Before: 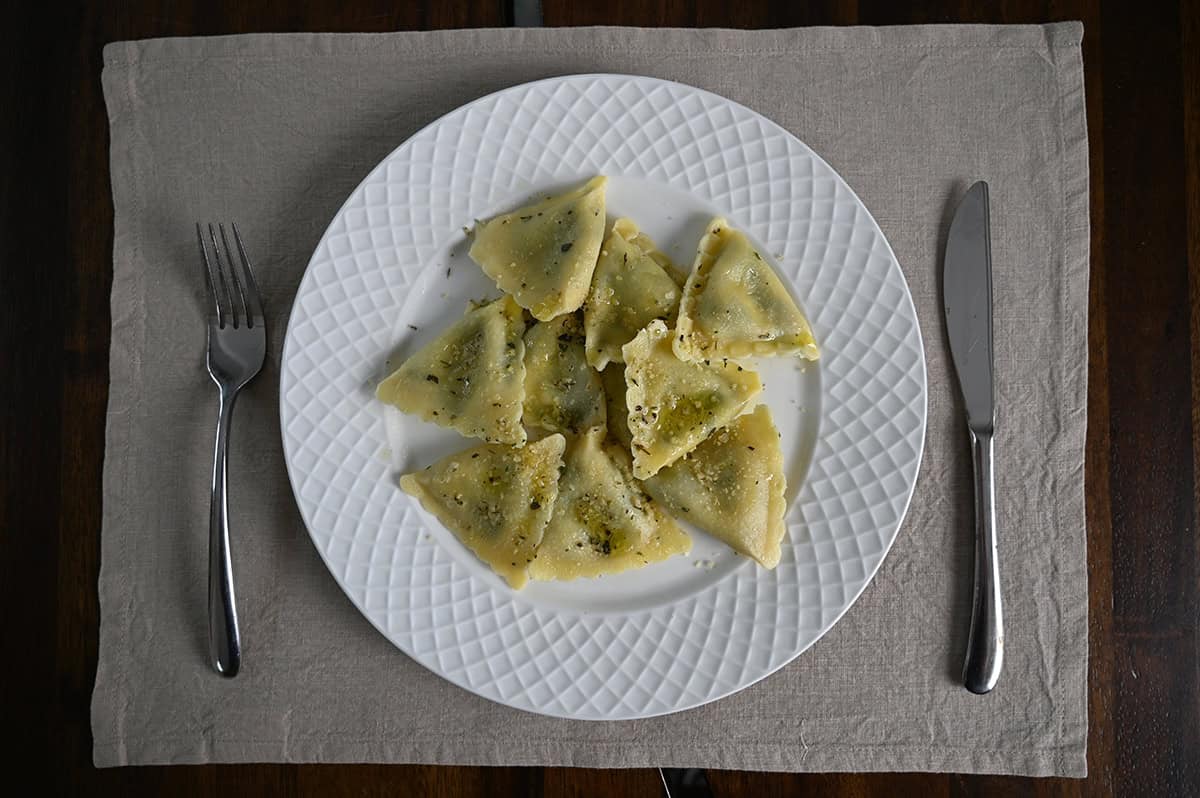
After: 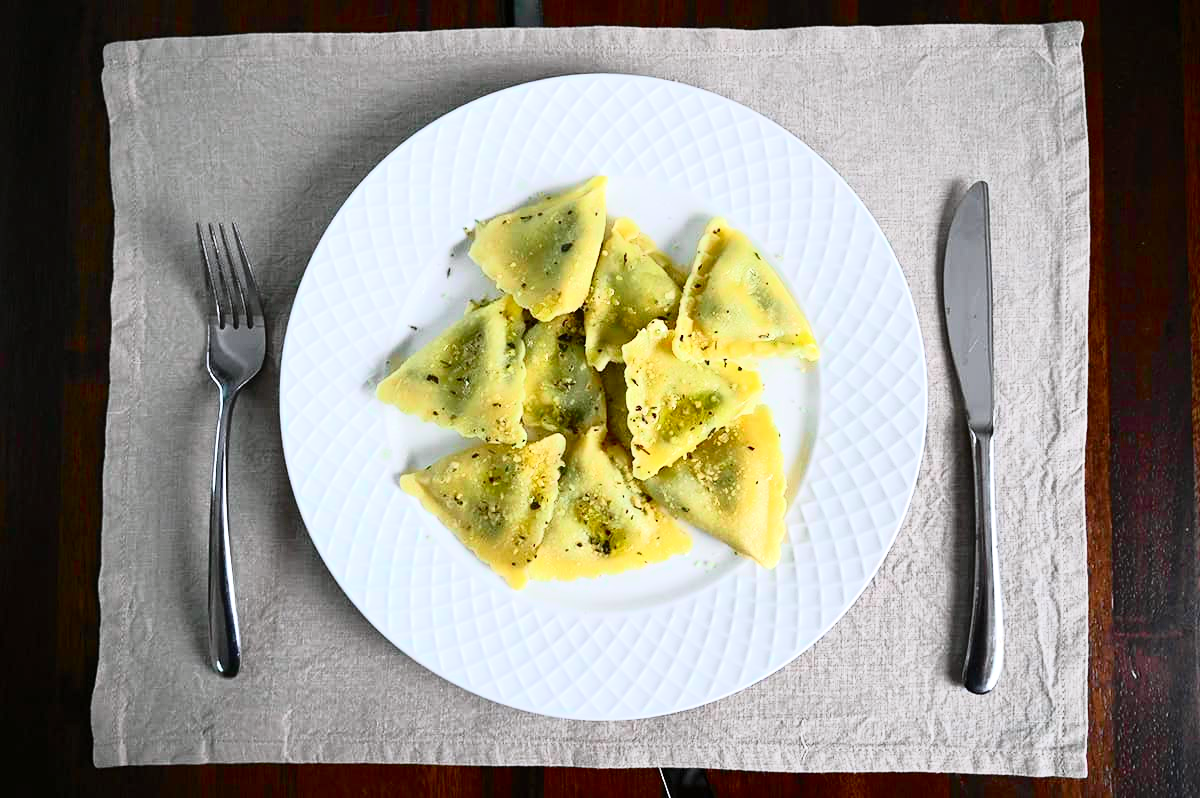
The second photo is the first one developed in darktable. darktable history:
exposure: black level correction 0.001, exposure 0.955 EV, compensate exposure bias true, compensate highlight preservation false
tone curve: curves: ch0 [(0, 0) (0.046, 0.031) (0.163, 0.114) (0.391, 0.432) (0.488, 0.561) (0.695, 0.839) (0.785, 0.904) (1, 0.965)]; ch1 [(0, 0) (0.248, 0.252) (0.427, 0.412) (0.482, 0.462) (0.499, 0.499) (0.518, 0.518) (0.535, 0.577) (0.585, 0.623) (0.679, 0.743) (0.788, 0.809) (1, 1)]; ch2 [(0, 0) (0.313, 0.262) (0.427, 0.417) (0.473, 0.47) (0.503, 0.503) (0.523, 0.515) (0.557, 0.596) (0.598, 0.646) (0.708, 0.771) (1, 1)], color space Lab, independent channels, preserve colors none
white balance: red 0.983, blue 1.036
